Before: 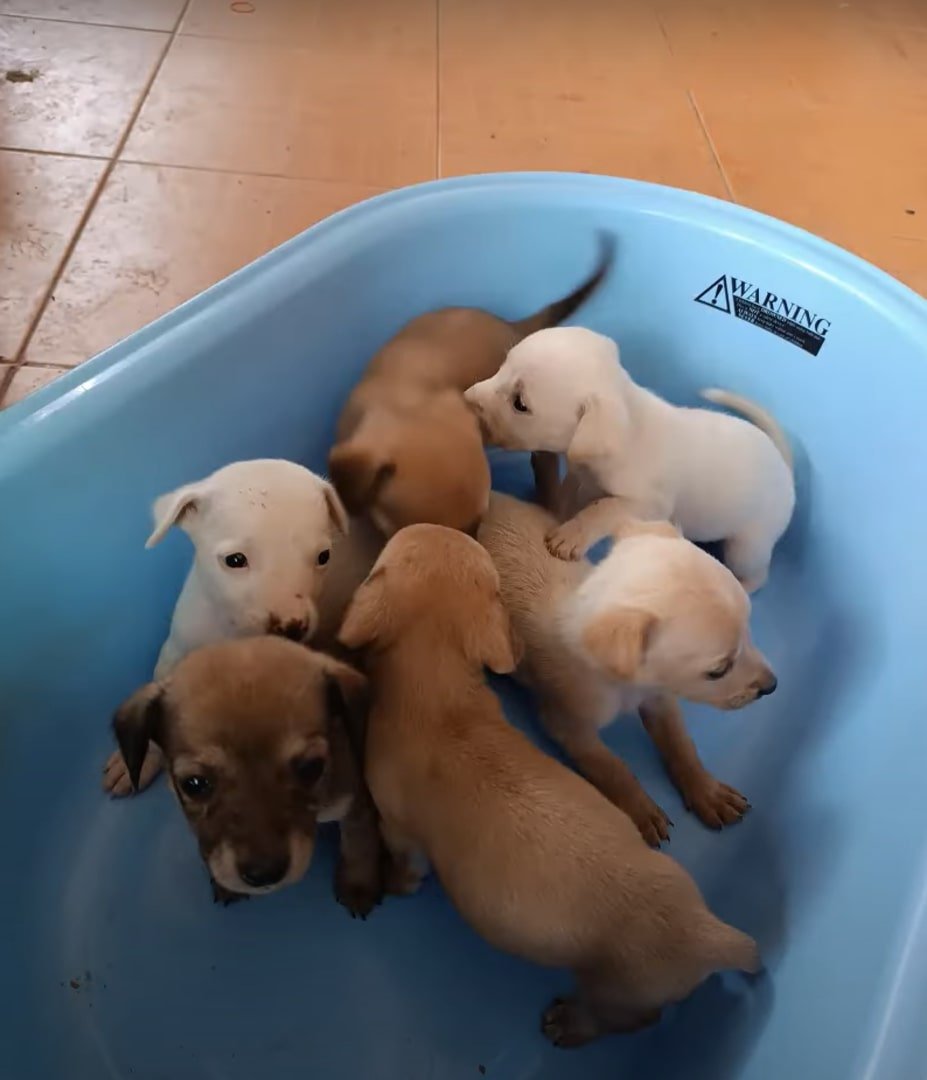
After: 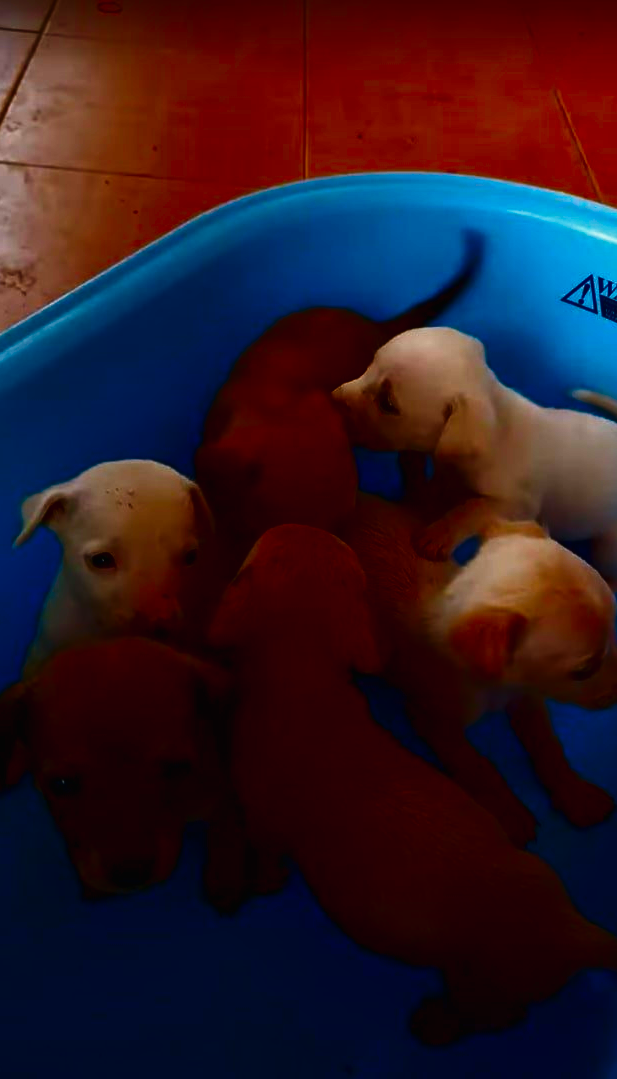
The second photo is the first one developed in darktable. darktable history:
crop and rotate: left 14.355%, right 18.991%
tone curve: curves: ch0 [(0, 0.008) (0.107, 0.083) (0.283, 0.287) (0.461, 0.498) (0.64, 0.691) (0.822, 0.869) (0.998, 0.978)]; ch1 [(0, 0) (0.323, 0.339) (0.438, 0.422) (0.473, 0.487) (0.502, 0.502) (0.527, 0.53) (0.561, 0.583) (0.608, 0.629) (0.669, 0.704) (0.859, 0.899) (1, 1)]; ch2 [(0, 0) (0.33, 0.347) (0.421, 0.456) (0.473, 0.498) (0.502, 0.504) (0.522, 0.524) (0.549, 0.567) (0.585, 0.627) (0.676, 0.724) (1, 1)], preserve colors none
base curve: preserve colors none
contrast brightness saturation: brightness -0.997, saturation 0.984
